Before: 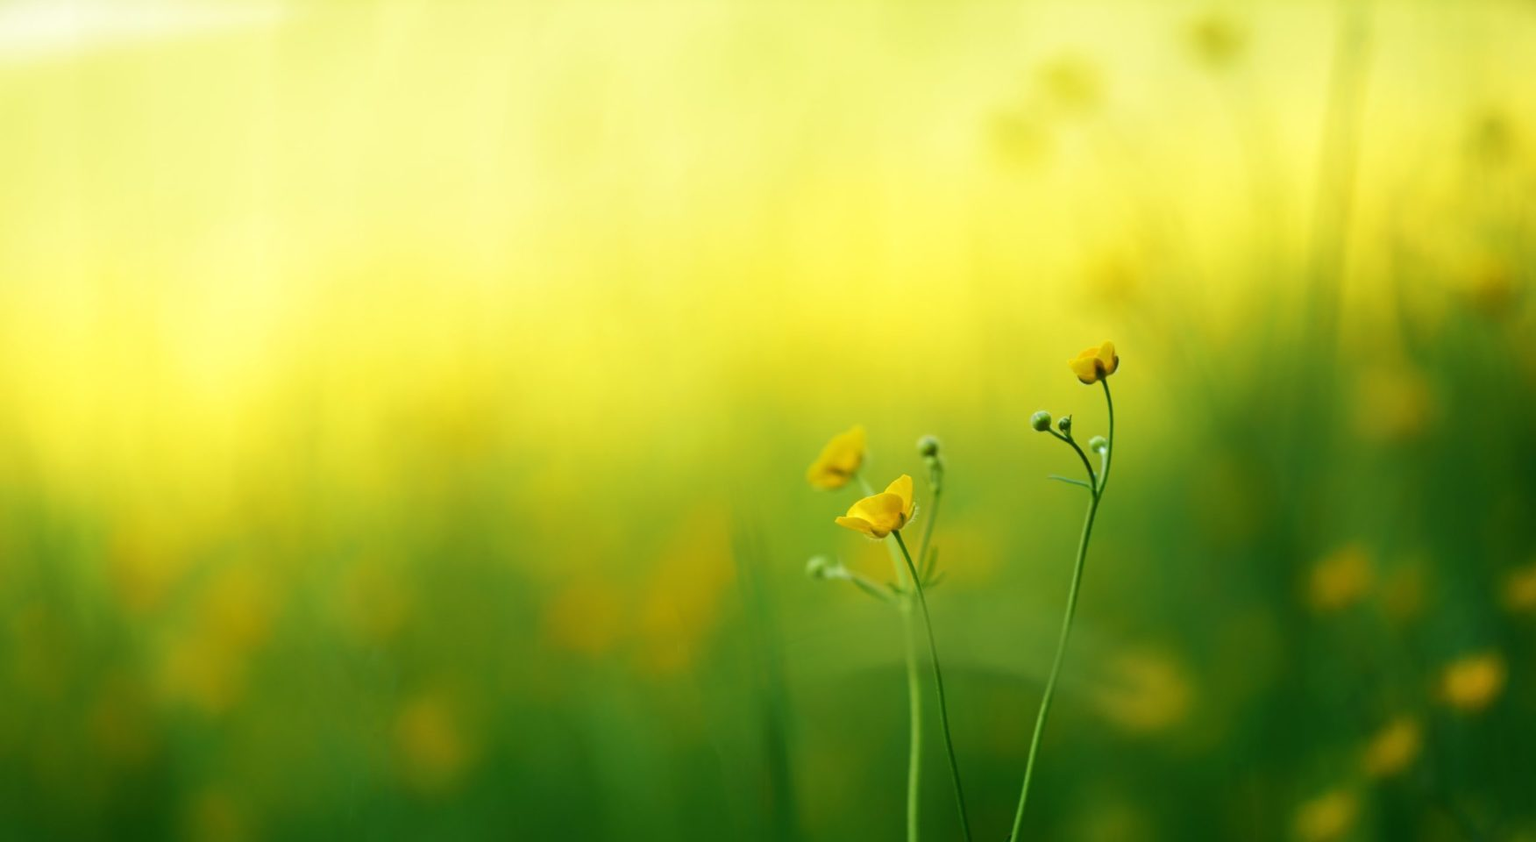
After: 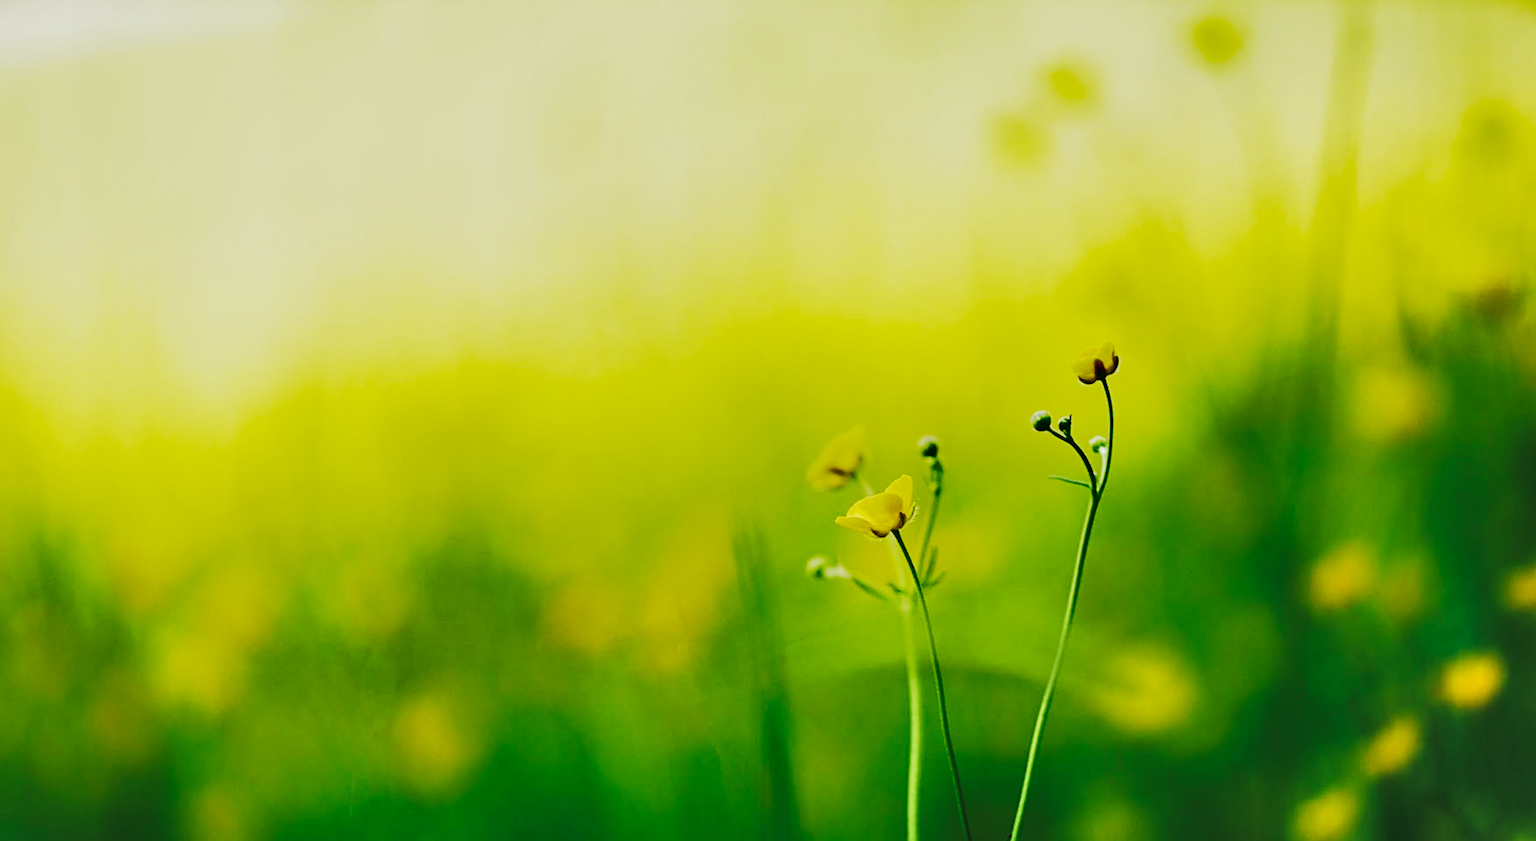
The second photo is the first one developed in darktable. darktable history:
sharpen: on, module defaults
base curve: curves: ch0 [(0, 0) (0.028, 0.03) (0.121, 0.232) (0.46, 0.748) (0.859, 0.968) (1, 1)], preserve colors none
tone equalizer: -8 EV -1.05 EV, -7 EV -1.02 EV, -6 EV -0.854 EV, -5 EV -0.562 EV, -3 EV 0.592 EV, -2 EV 0.841 EV, -1 EV 0.99 EV, +0 EV 1.07 EV, edges refinement/feathering 500, mask exposure compensation -1.57 EV, preserve details no
shadows and highlights: shadows 80.26, white point adjustment -8.88, highlights -61.48, soften with gaussian
contrast brightness saturation: brightness 0.123
